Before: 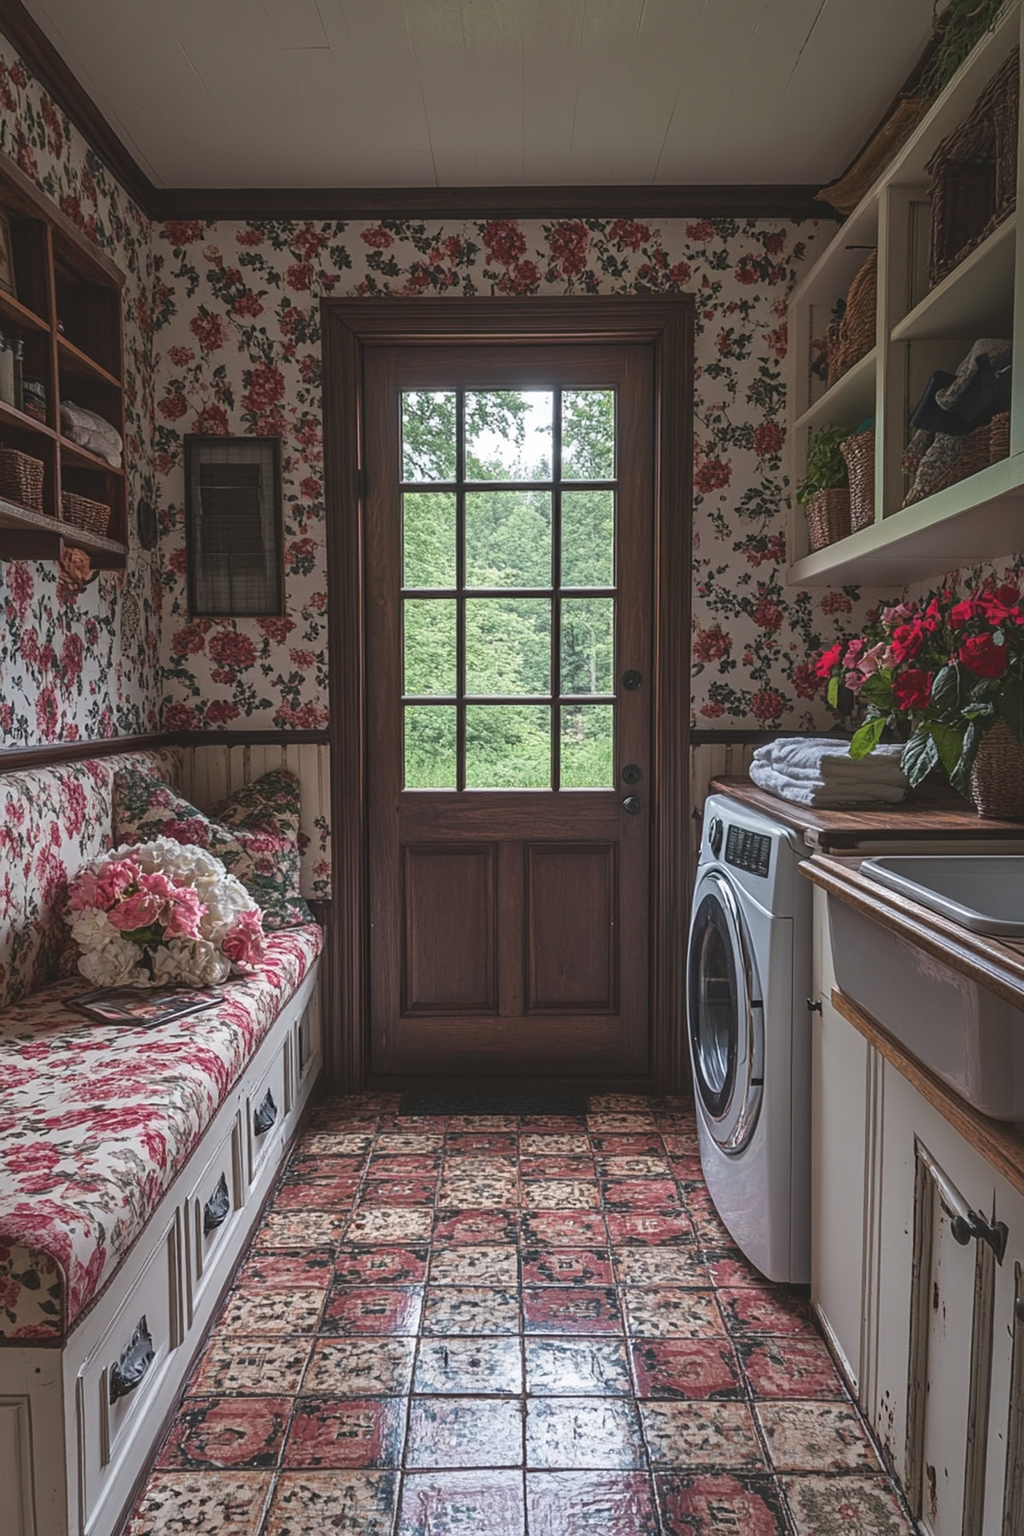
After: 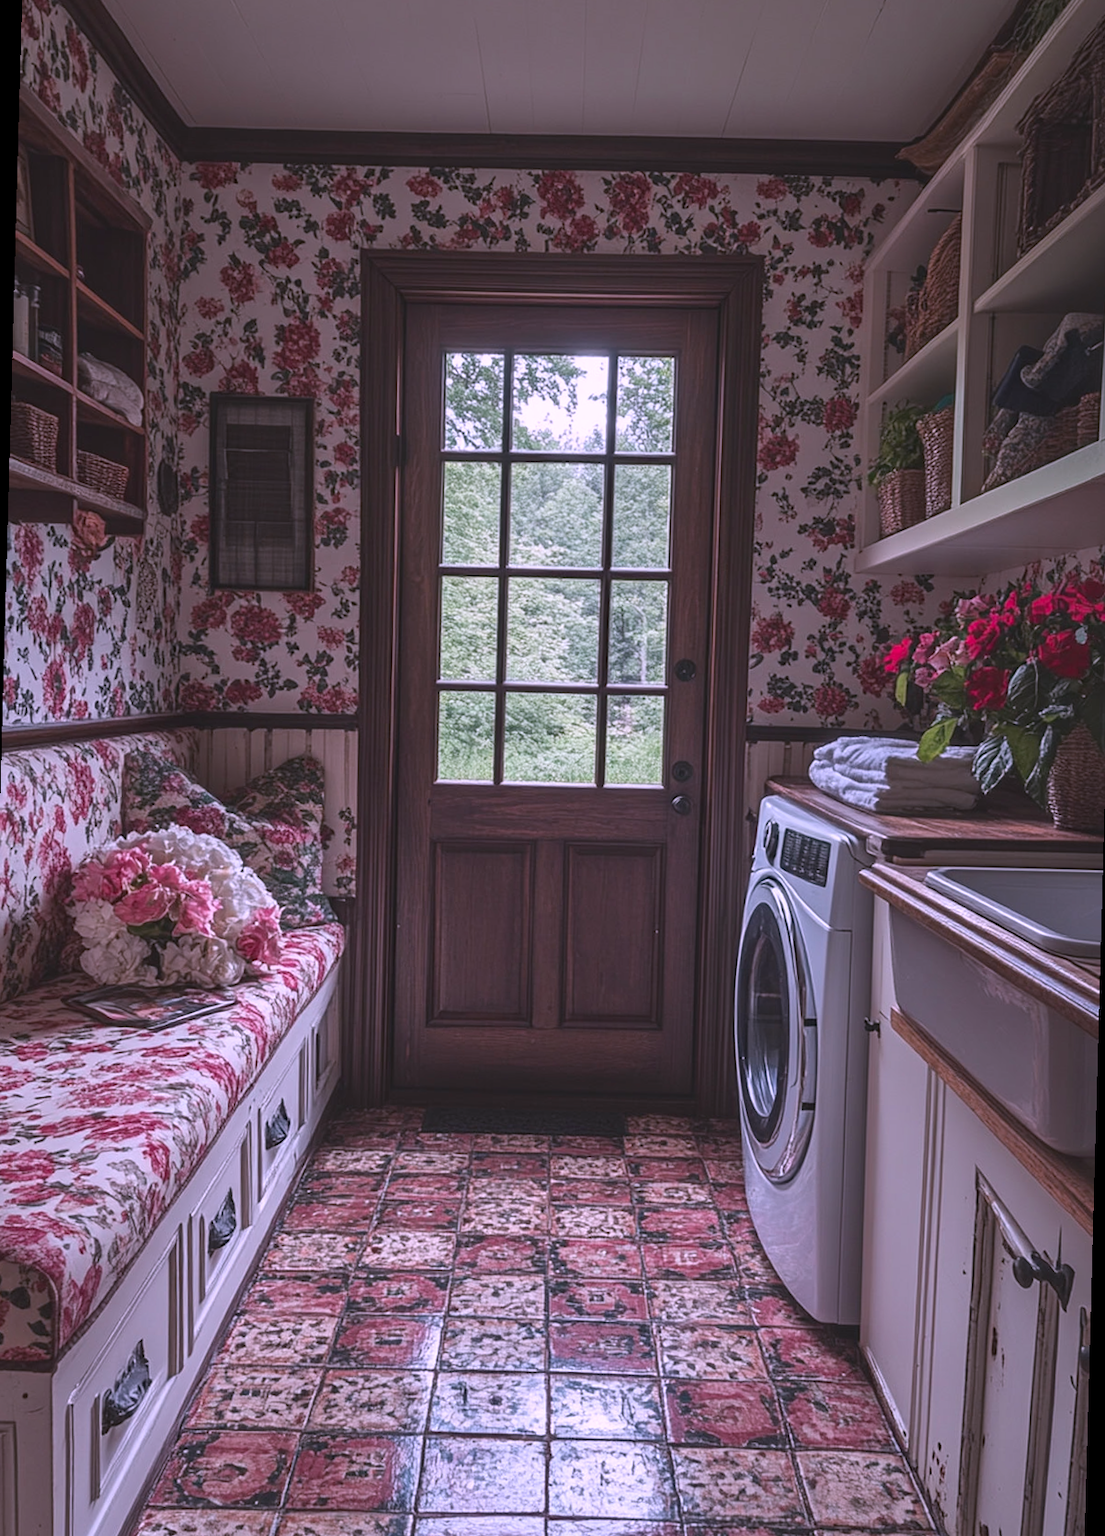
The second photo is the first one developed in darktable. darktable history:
rotate and perspective: rotation 1.57°, crop left 0.018, crop right 0.982, crop top 0.039, crop bottom 0.961
color correction: highlights a* 15.03, highlights b* -25.07
crop: top 1.049%, right 0.001%
